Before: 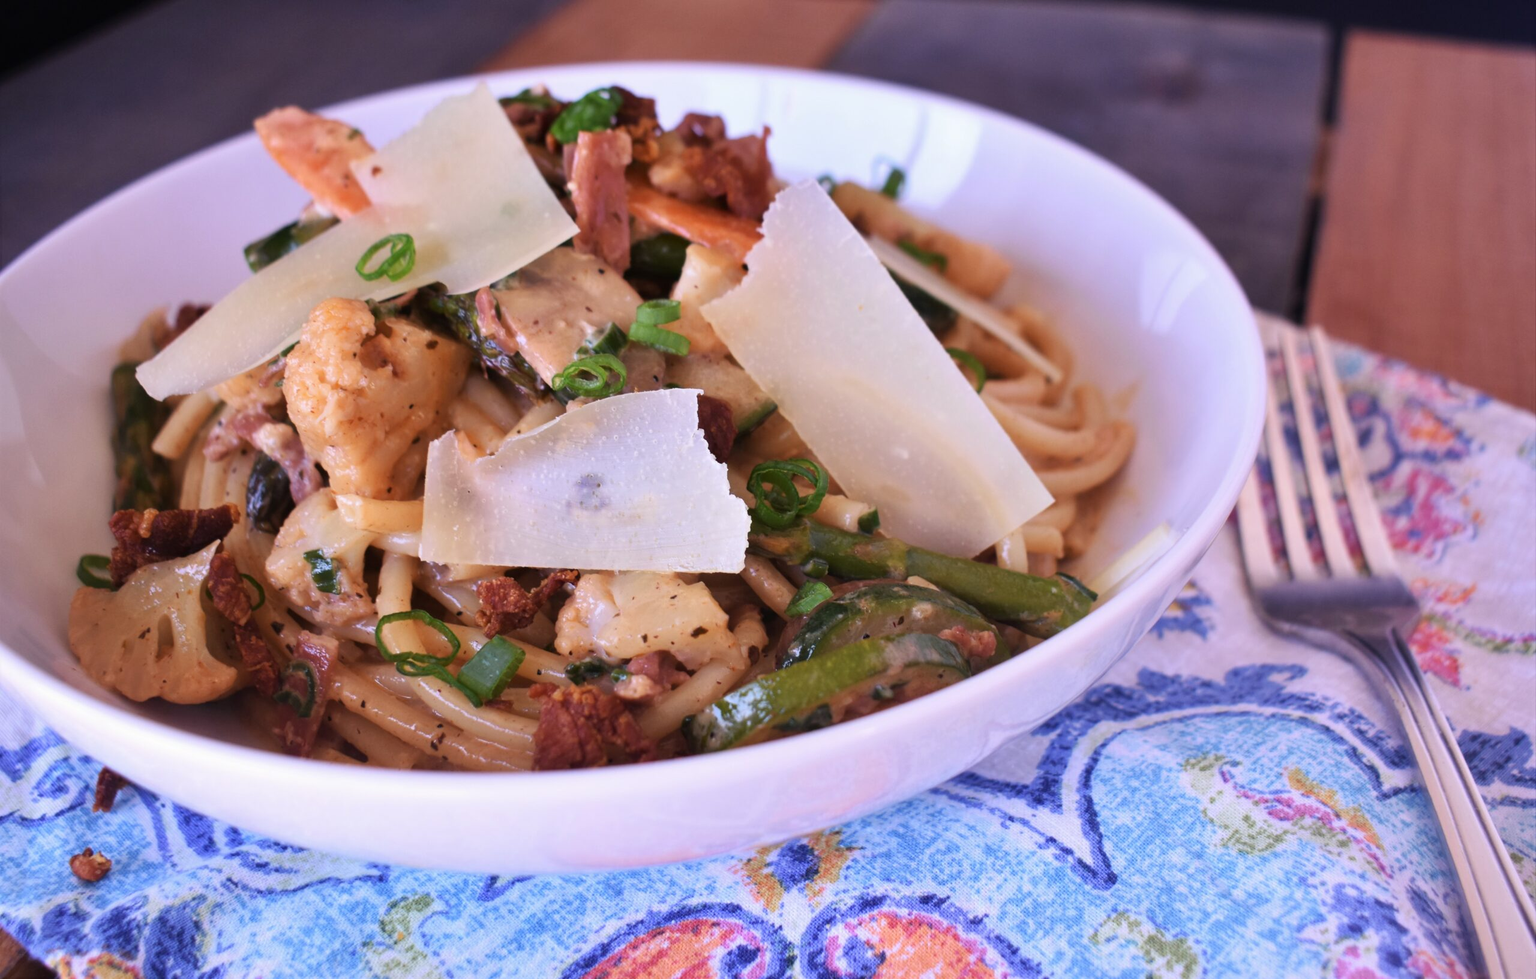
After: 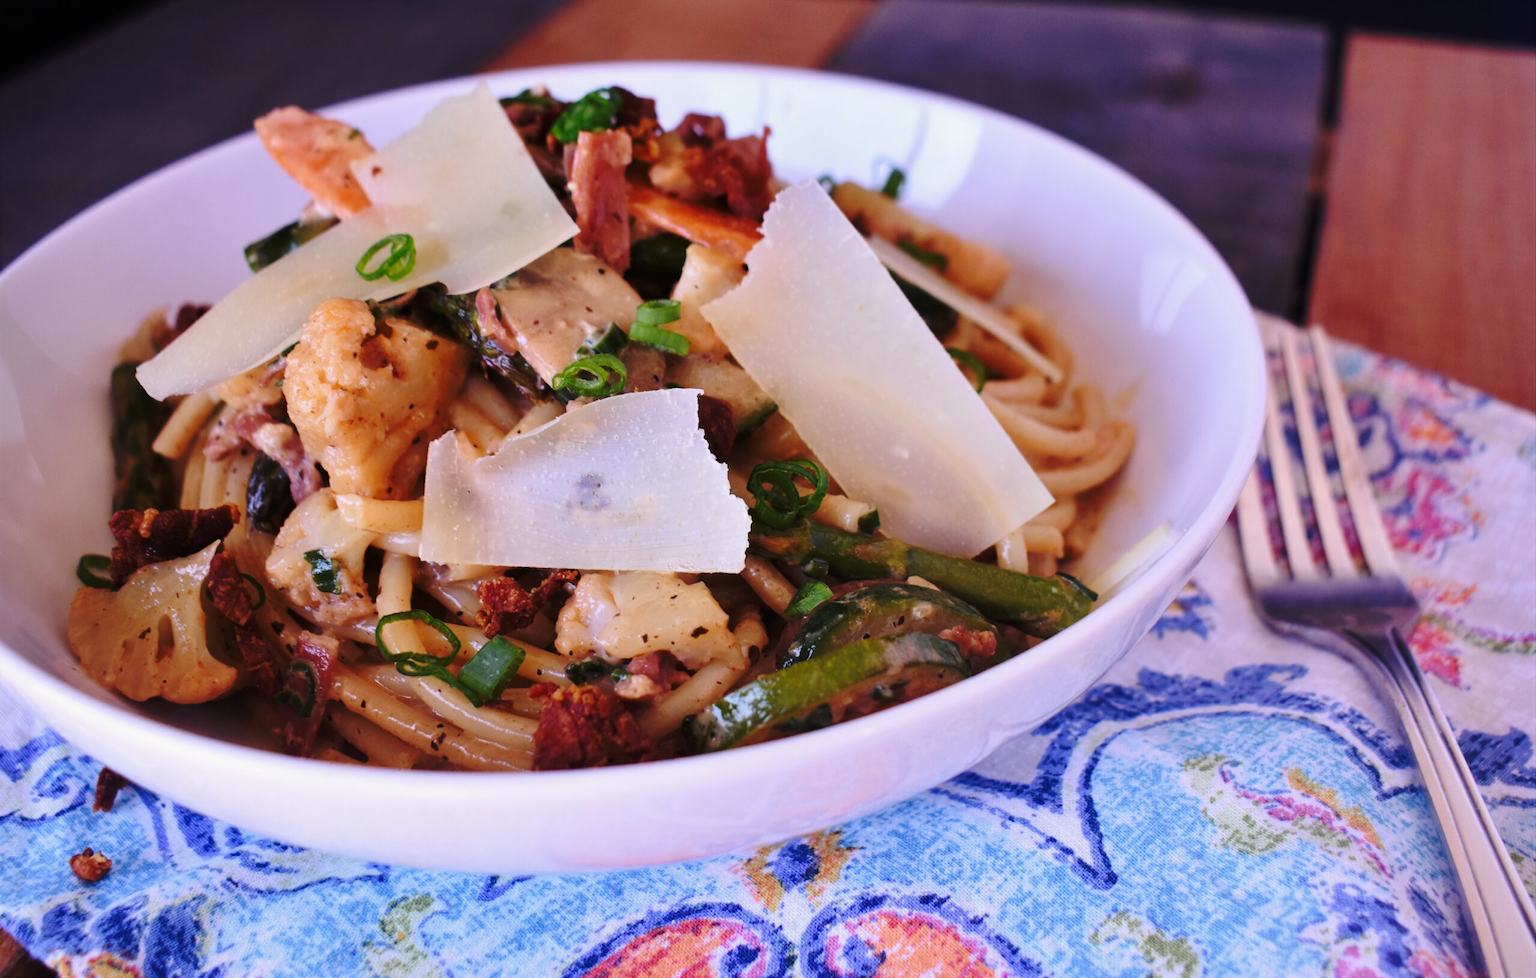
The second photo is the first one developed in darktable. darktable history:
base curve: curves: ch0 [(0, 0) (0.073, 0.04) (0.157, 0.139) (0.492, 0.492) (0.758, 0.758) (1, 1)], preserve colors none
exposure: exposure -0.048 EV, compensate highlight preservation false
